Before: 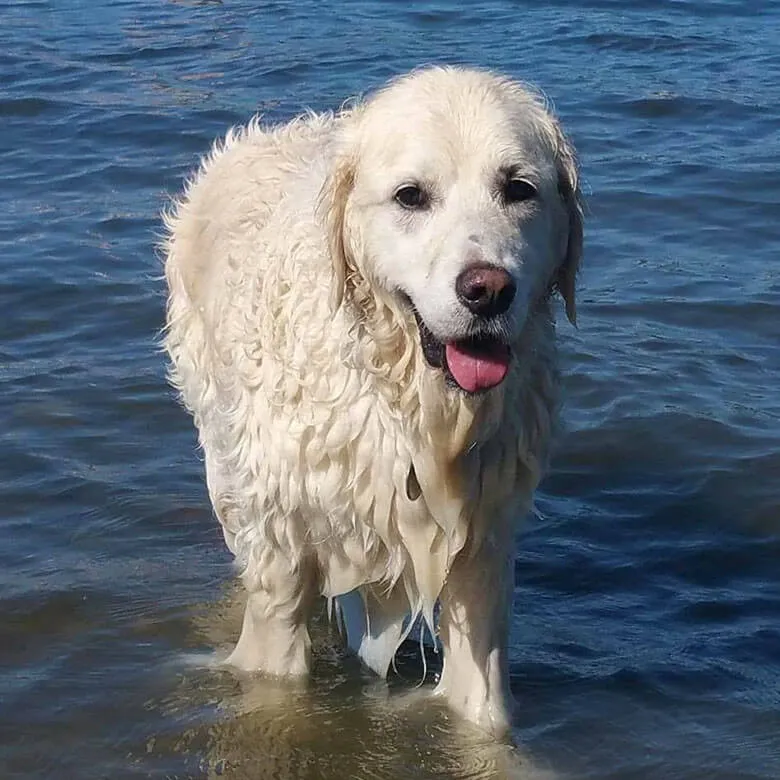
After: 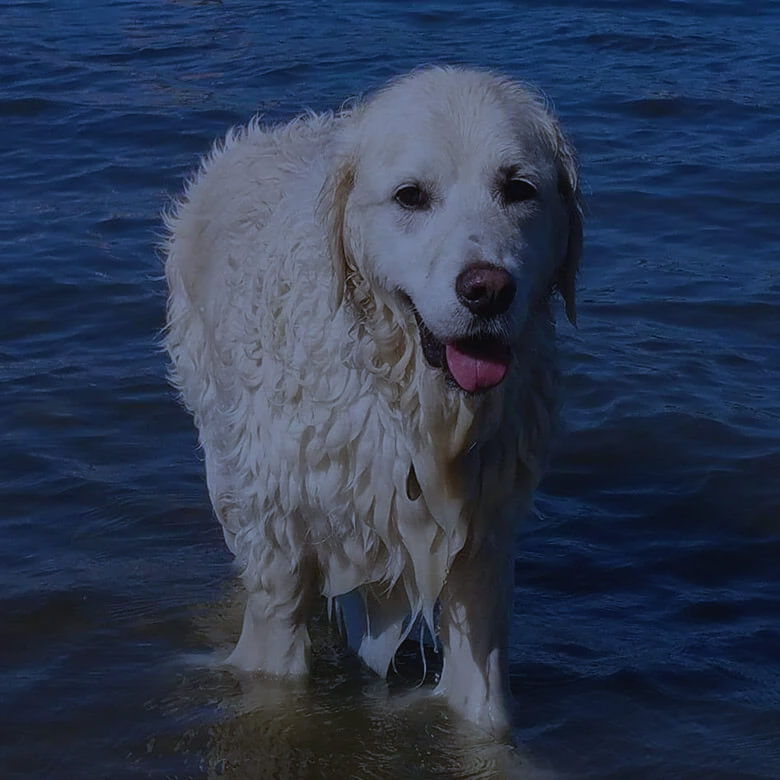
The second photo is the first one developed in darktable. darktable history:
color balance rgb: shadows lift › chroma 2%, shadows lift › hue 50°, power › hue 60°, highlights gain › chroma 1%, highlights gain › hue 60°, global offset › luminance 0.25%, global vibrance 30%
exposure: exposure -2.002 EV, compensate highlight preservation false
white balance: red 0.871, blue 1.249
